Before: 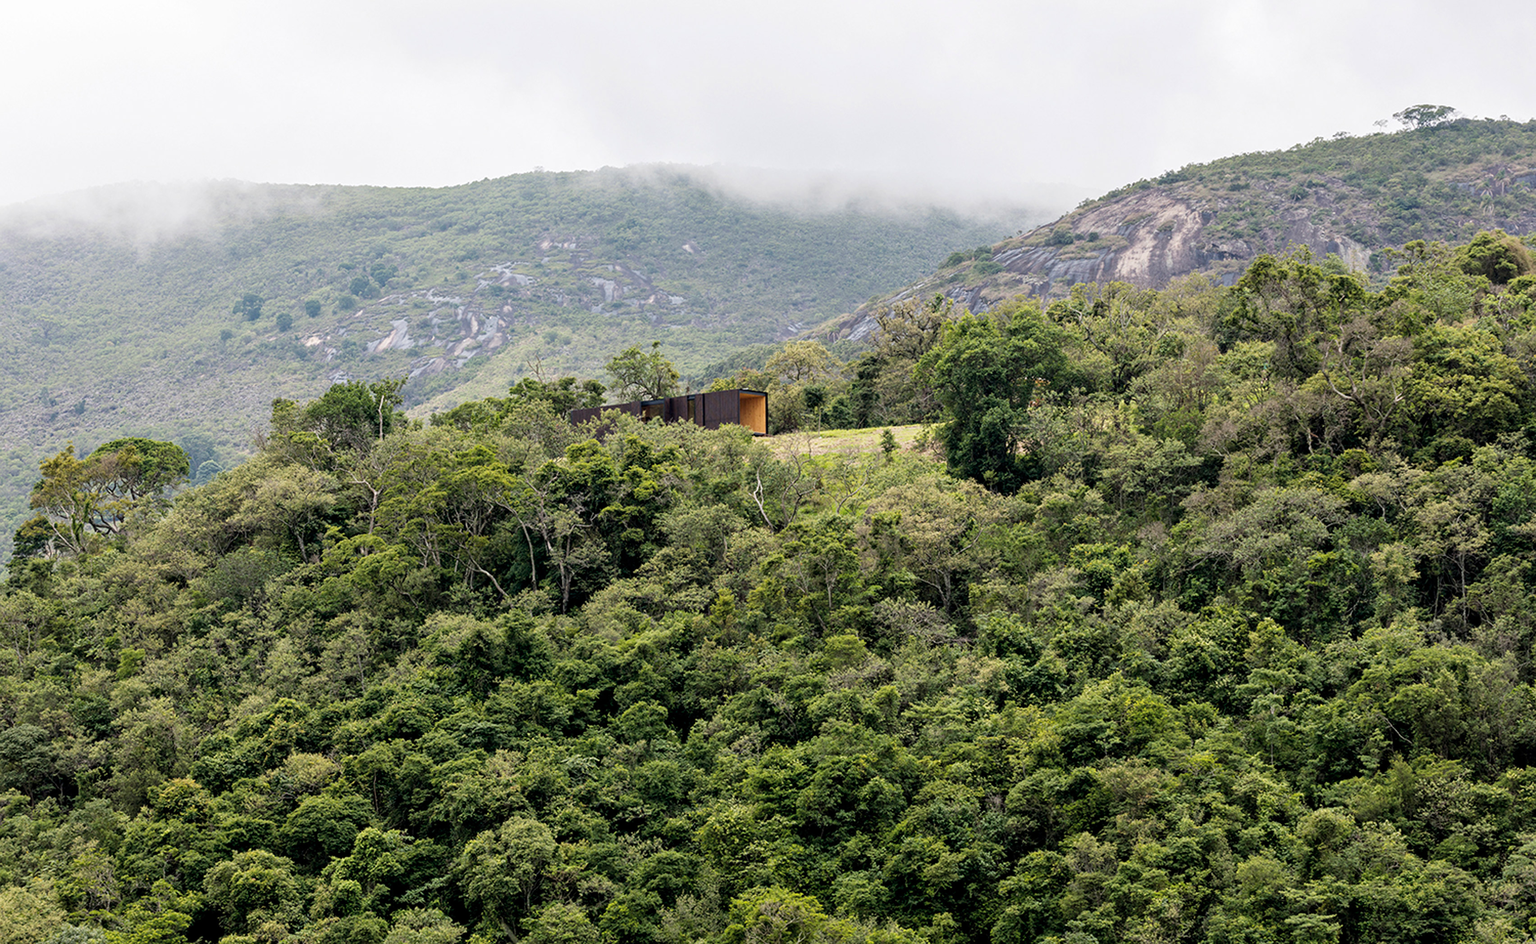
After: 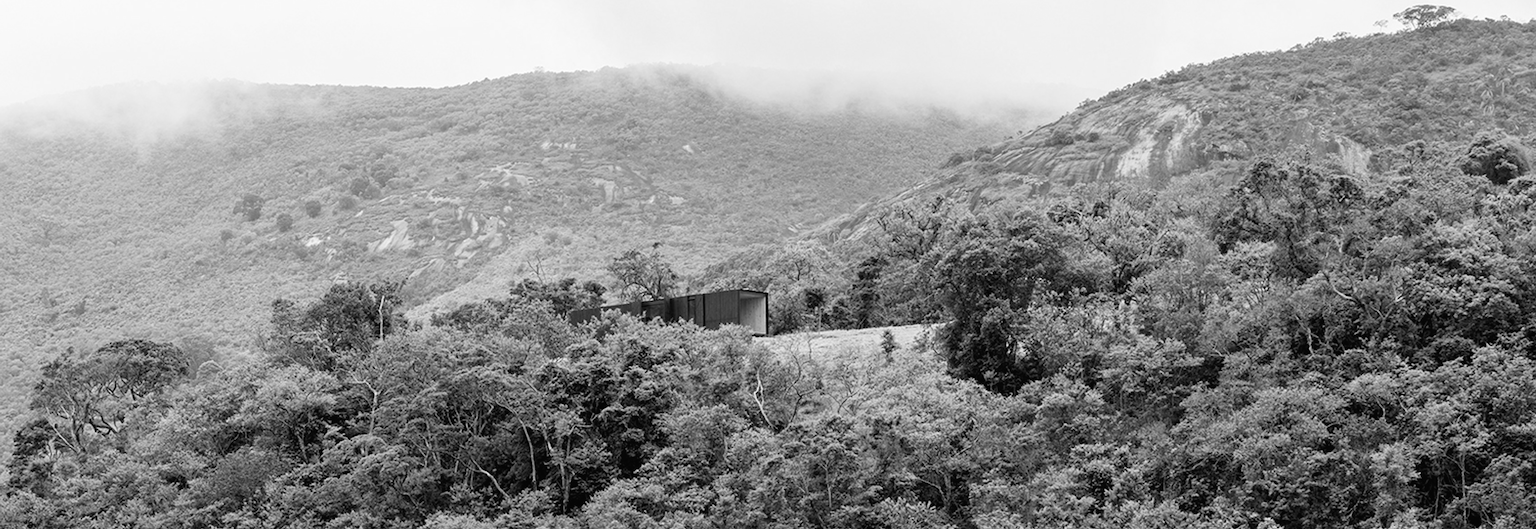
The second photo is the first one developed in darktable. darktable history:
crop and rotate: top 10.605%, bottom 33.274%
monochrome: a 1.94, b -0.638
contrast equalizer: octaves 7, y [[0.6 ×6], [0.55 ×6], [0 ×6], [0 ×6], [0 ×6]], mix -0.1
contrast brightness saturation: contrast 0.1, brightness 0.03, saturation 0.09
